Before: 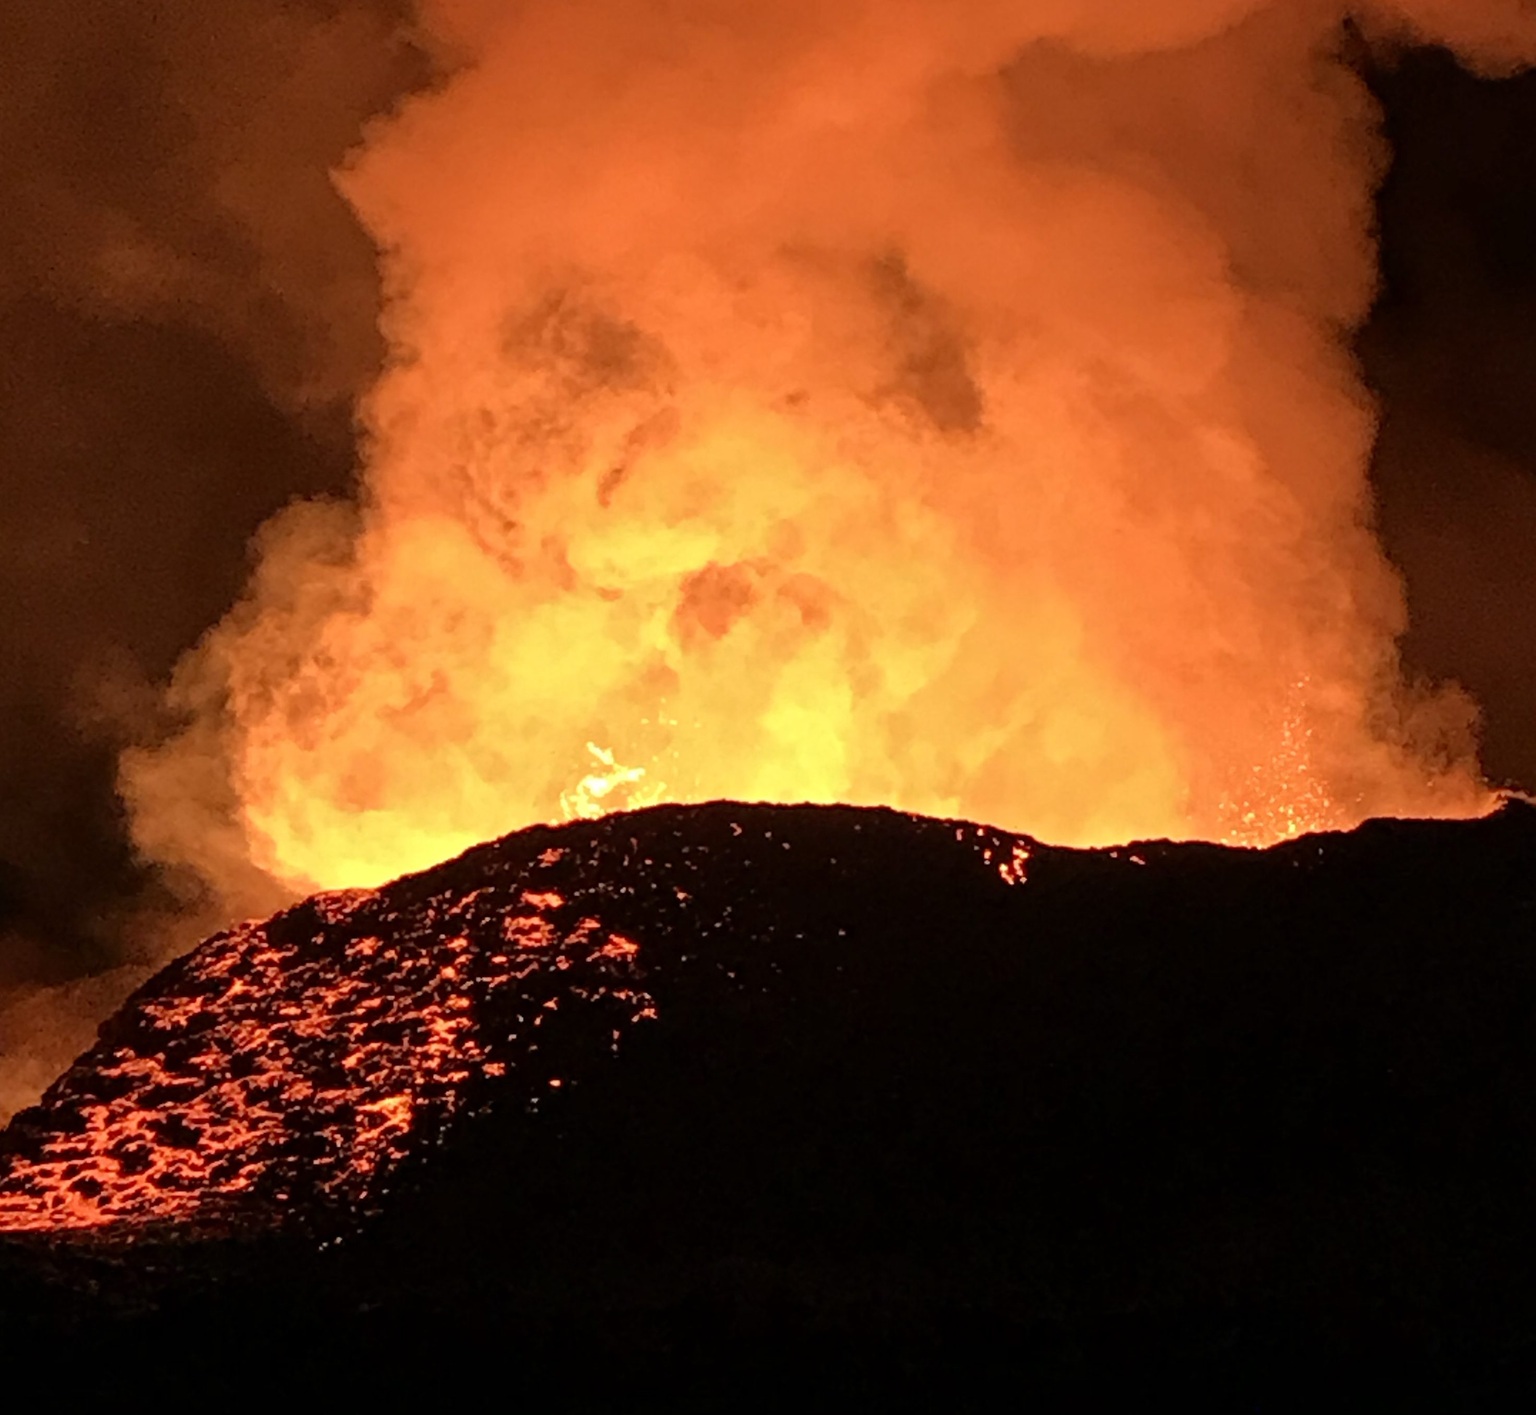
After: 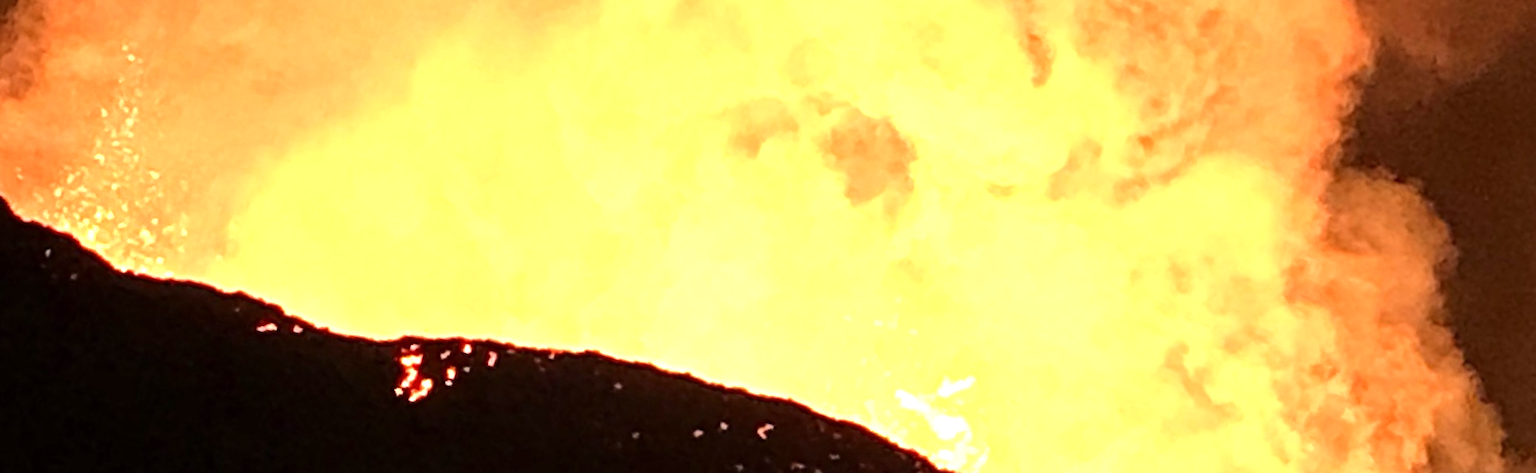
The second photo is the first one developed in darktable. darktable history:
crop and rotate: angle 16.12°, top 30.835%, bottom 35.653%
exposure: exposure 0.935 EV, compensate highlight preservation false
tone equalizer: -8 EV -0.417 EV, -7 EV -0.389 EV, -6 EV -0.333 EV, -5 EV -0.222 EV, -3 EV 0.222 EV, -2 EV 0.333 EV, -1 EV 0.389 EV, +0 EV 0.417 EV, edges refinement/feathering 500, mask exposure compensation -1.57 EV, preserve details no
